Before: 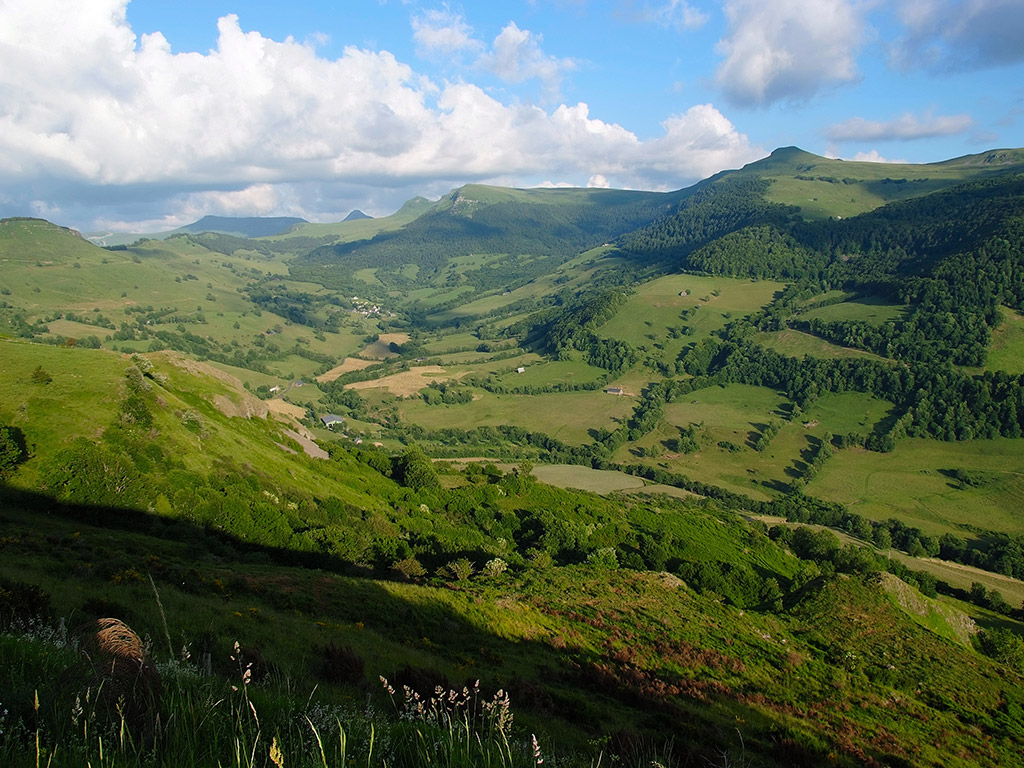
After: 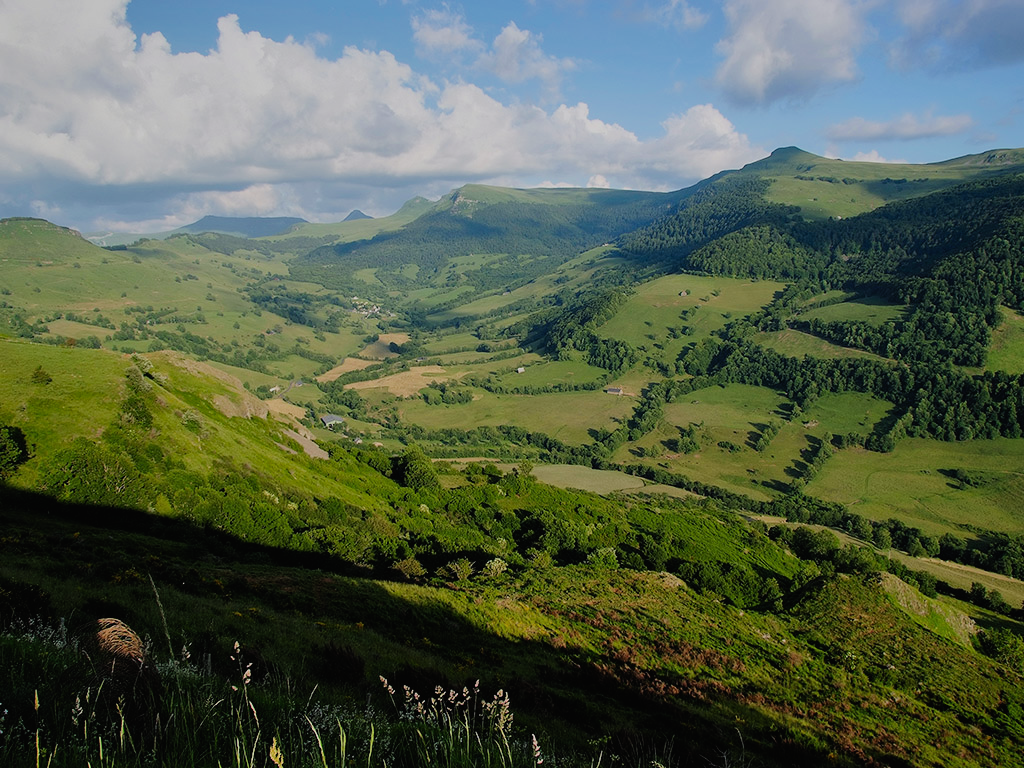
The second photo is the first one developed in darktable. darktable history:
filmic rgb: black relative exposure -7.65 EV, white relative exposure 4.56 EV, hardness 3.61
shadows and highlights: radius 108.49, shadows 23.77, highlights -58.98, low approximation 0.01, soften with gaussian
contrast brightness saturation: contrast -0.02, brightness -0.014, saturation 0.032
